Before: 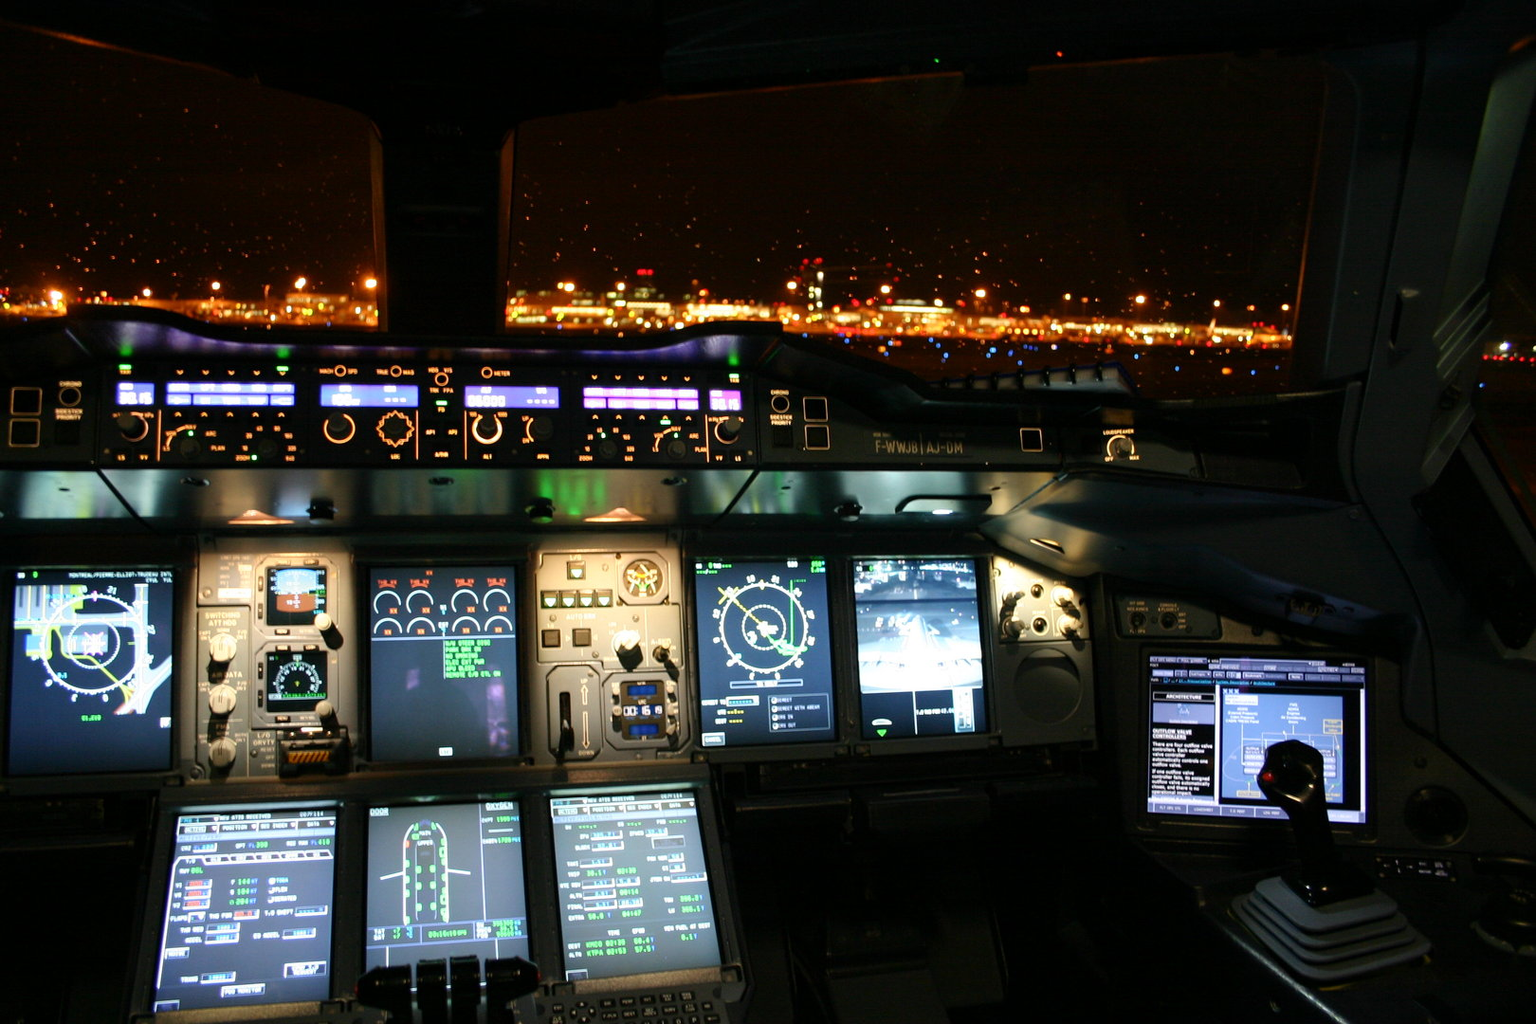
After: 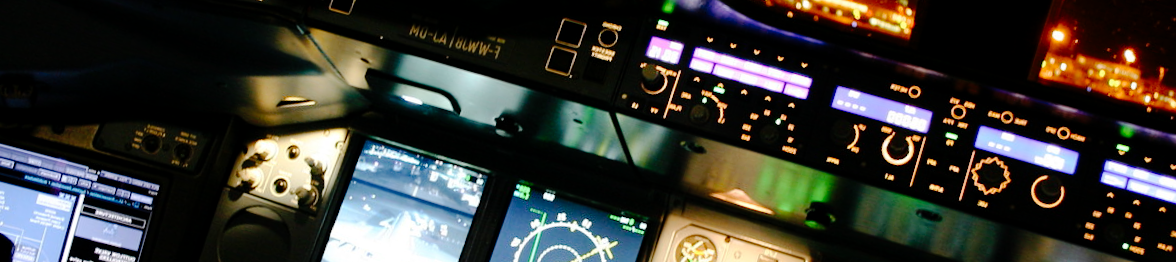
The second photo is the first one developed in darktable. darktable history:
tone curve: curves: ch0 [(0, 0) (0.003, 0.001) (0.011, 0.008) (0.025, 0.015) (0.044, 0.025) (0.069, 0.037) (0.1, 0.056) (0.136, 0.091) (0.177, 0.157) (0.224, 0.231) (0.277, 0.319) (0.335, 0.4) (0.399, 0.493) (0.468, 0.571) (0.543, 0.645) (0.623, 0.706) (0.709, 0.77) (0.801, 0.838) (0.898, 0.918) (1, 1)], preserve colors none
crop and rotate: angle 16.12°, top 30.835%, bottom 35.653%
